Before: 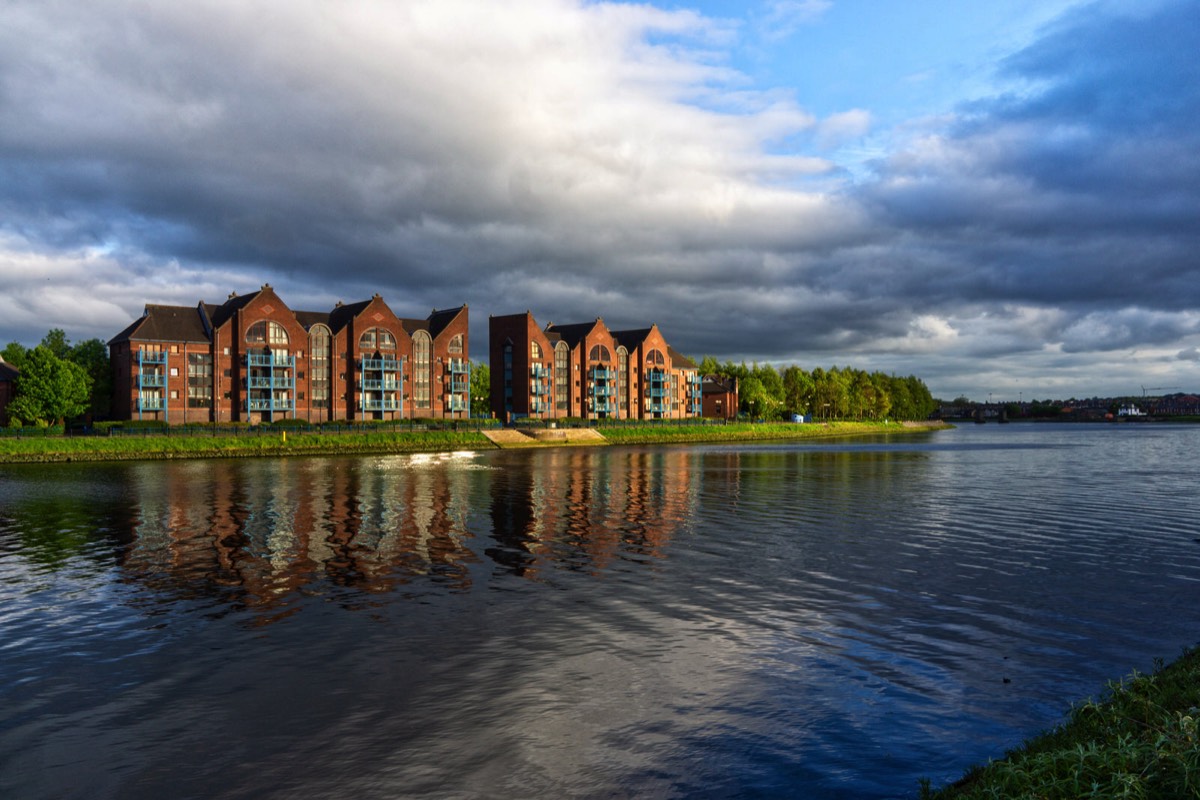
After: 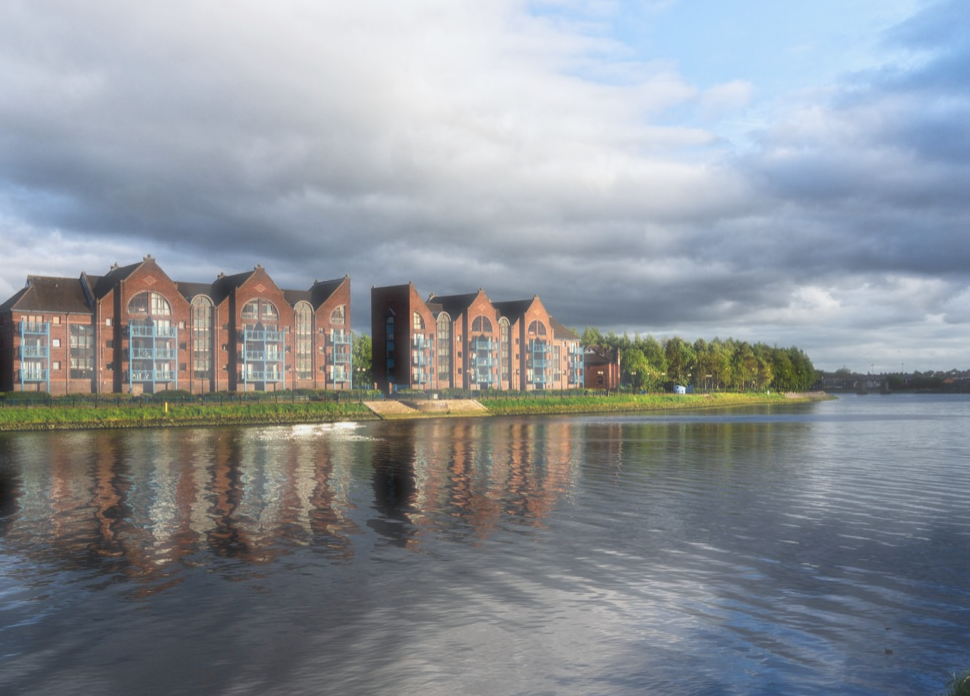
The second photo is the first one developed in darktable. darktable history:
haze removal: strength -0.899, distance 0.229, compatibility mode true, adaptive false
crop: left 9.907%, top 3.625%, right 9.204%, bottom 9.32%
